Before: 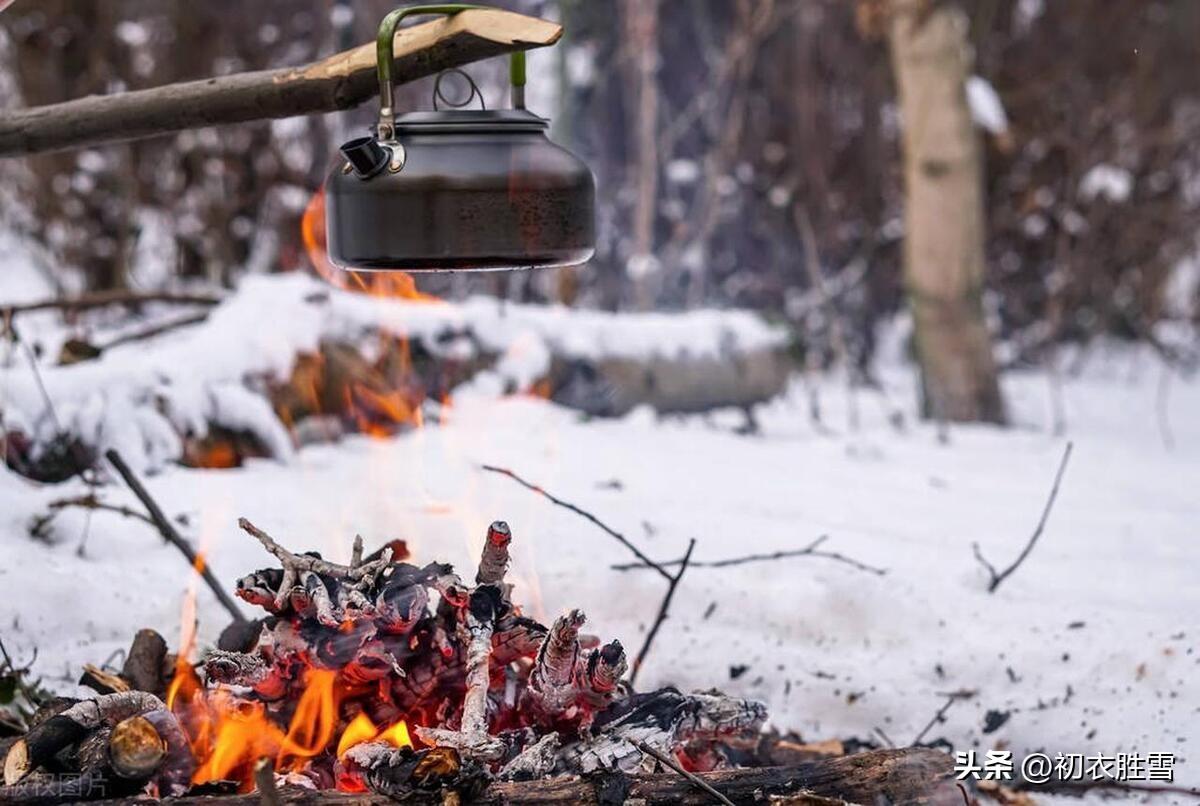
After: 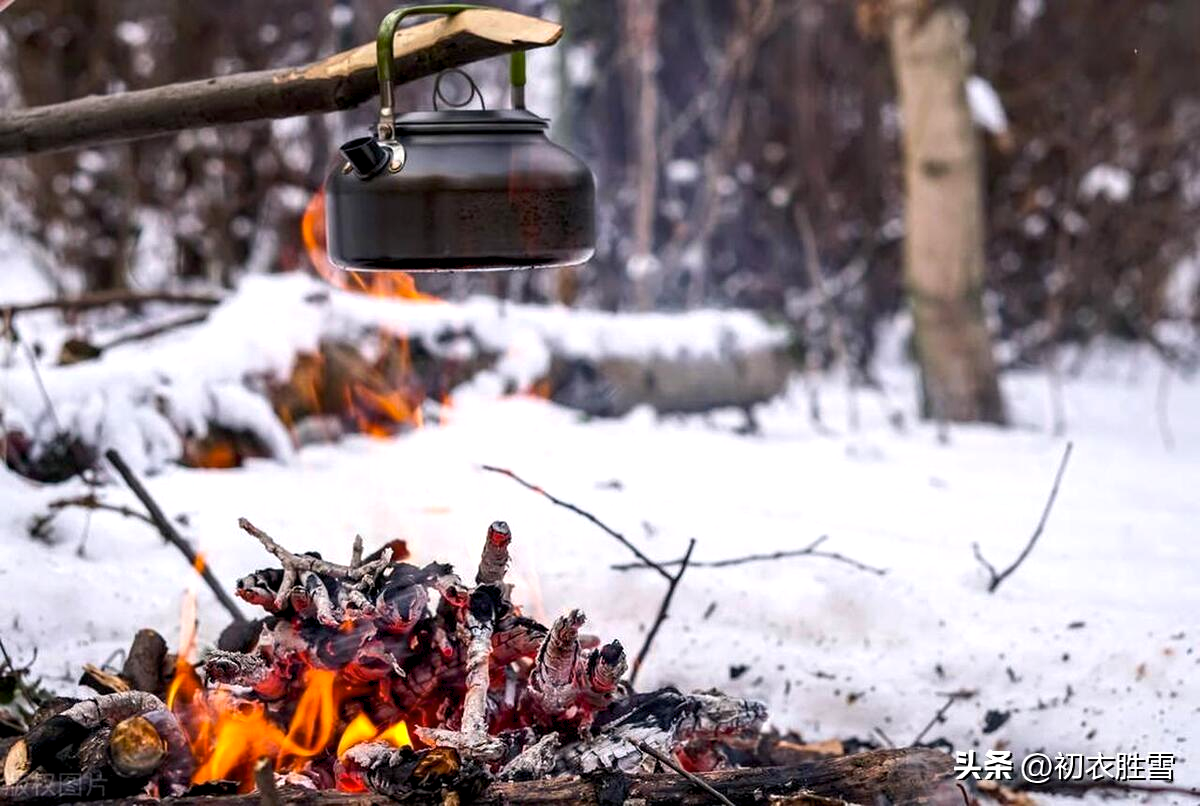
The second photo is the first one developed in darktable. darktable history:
color balance rgb: shadows lift › hue 85.67°, global offset › luminance -0.499%, linear chroma grading › global chroma 8.785%, perceptual saturation grading › global saturation 0.01%, perceptual brilliance grading › highlights 15.406%, perceptual brilliance grading › mid-tones 6.406%, perceptual brilliance grading › shadows -14.952%, saturation formula JzAzBz (2021)
